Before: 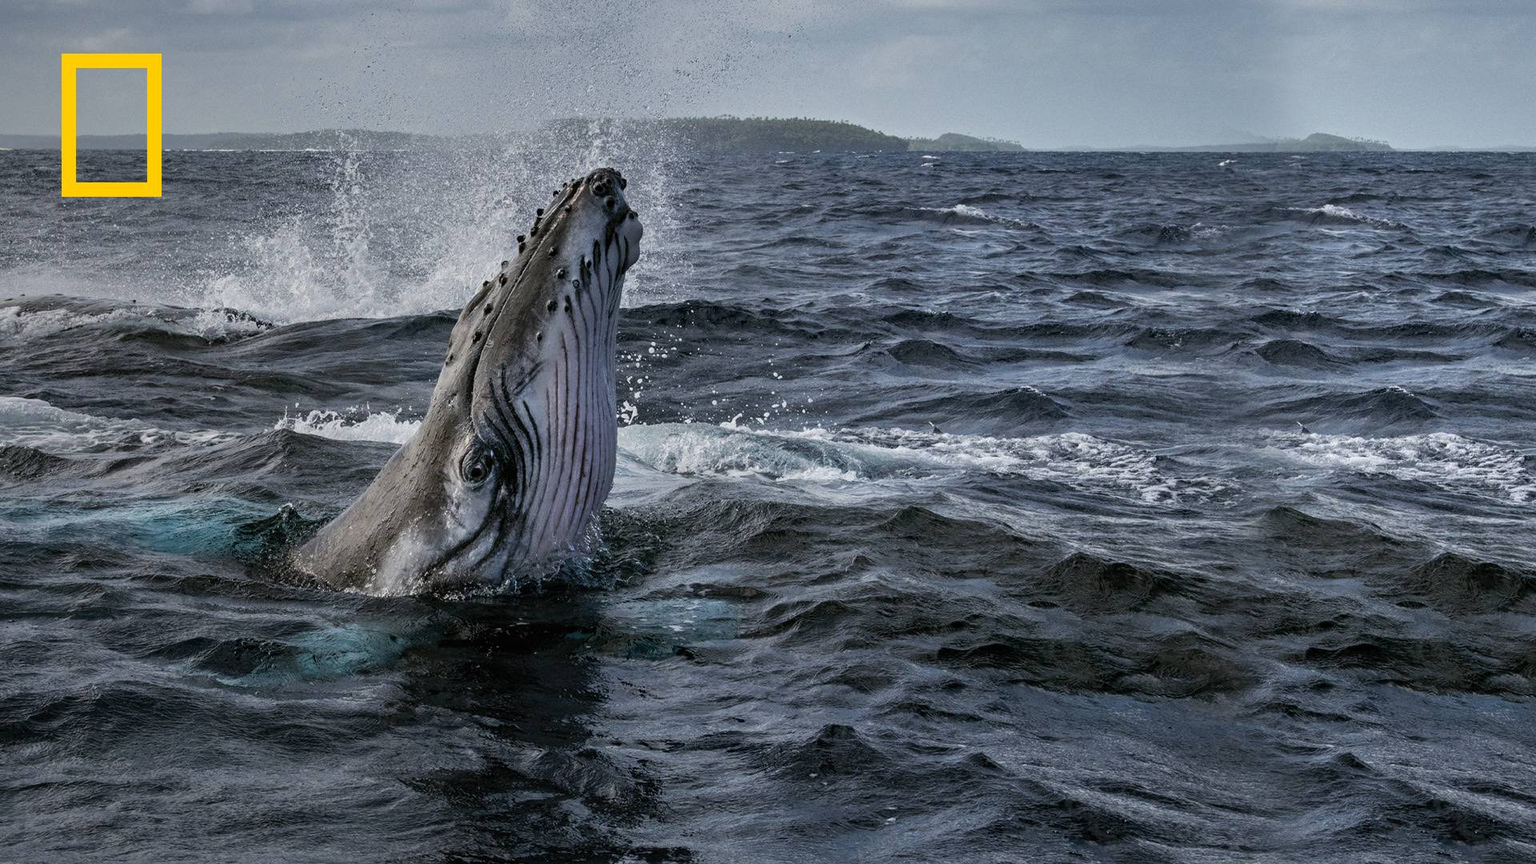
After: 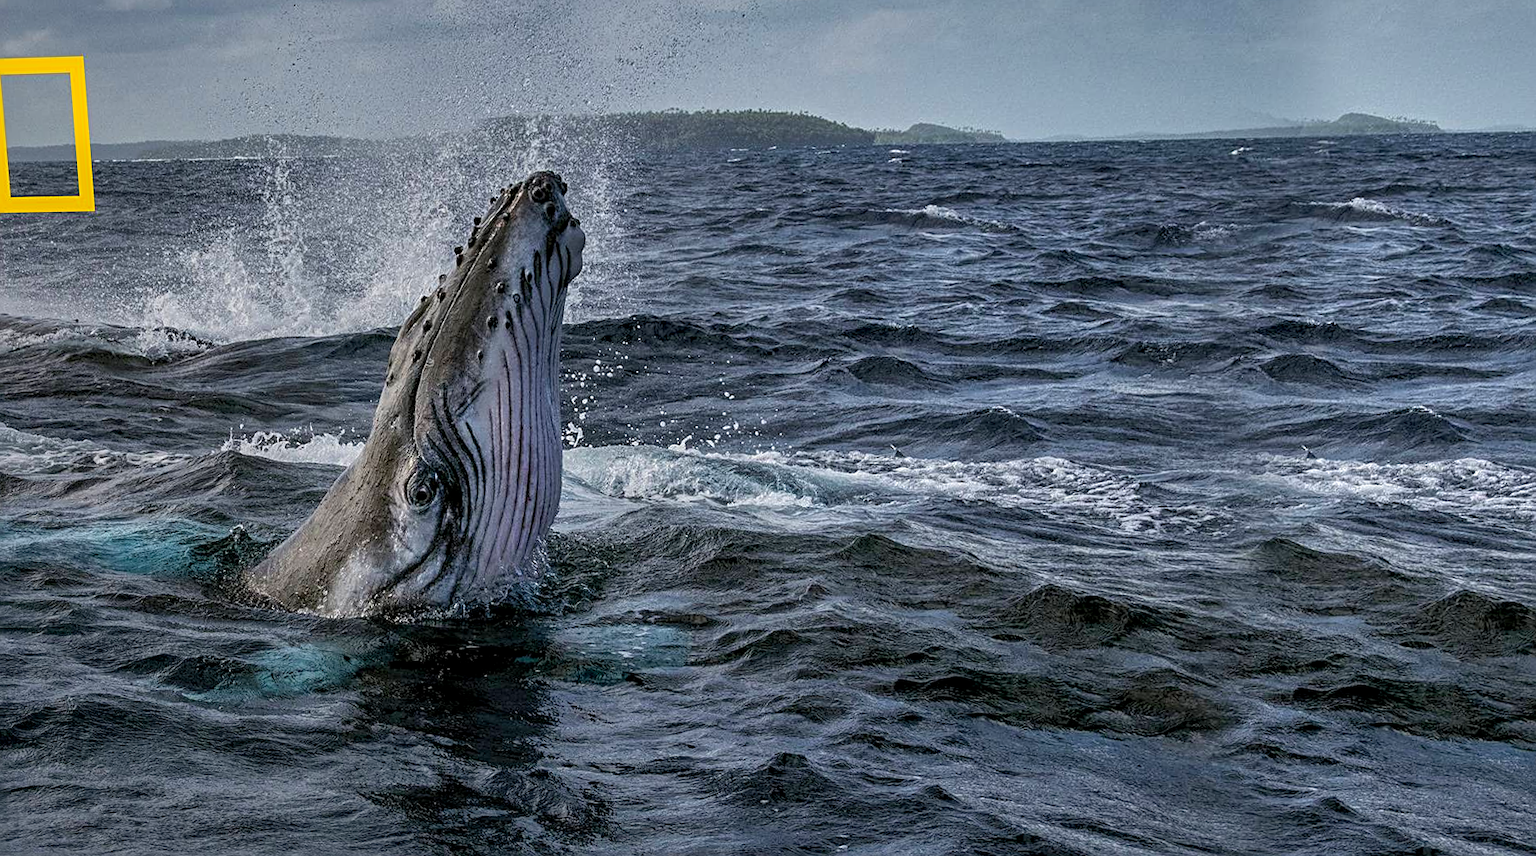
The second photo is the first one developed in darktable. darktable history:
velvia: on, module defaults
sharpen: on, module defaults
contrast brightness saturation: contrast 0.03, brightness -0.04
rotate and perspective: rotation 0.062°, lens shift (vertical) 0.115, lens shift (horizontal) -0.133, crop left 0.047, crop right 0.94, crop top 0.061, crop bottom 0.94
shadows and highlights: on, module defaults
local contrast: highlights 99%, shadows 86%, detail 160%, midtone range 0.2
